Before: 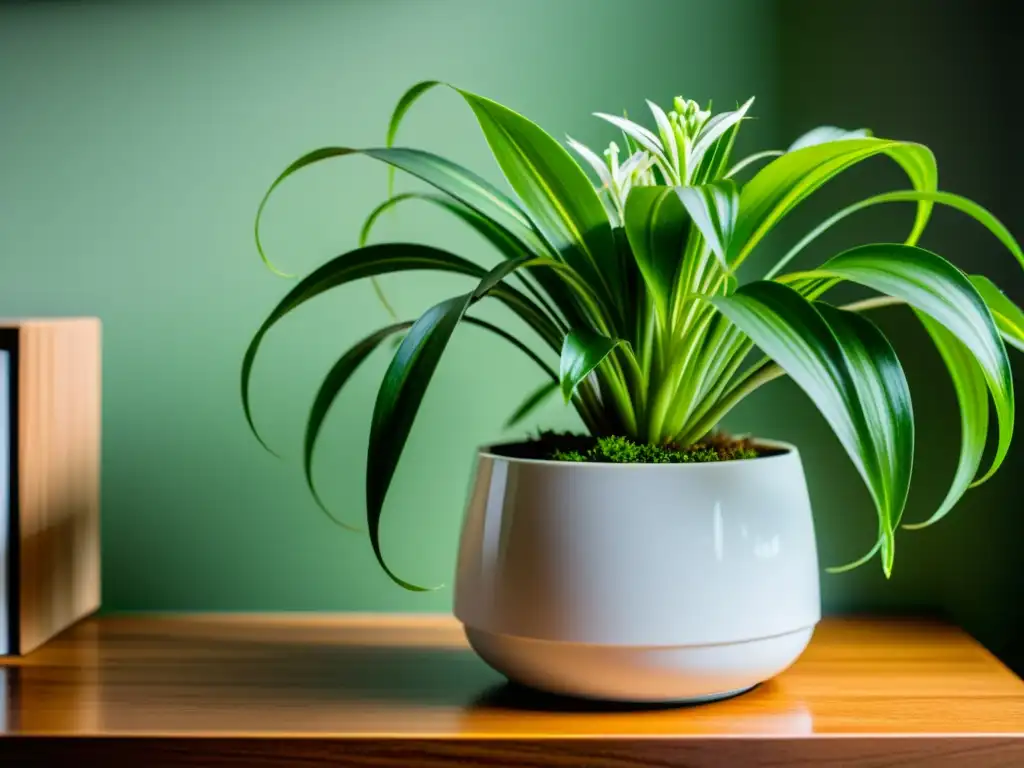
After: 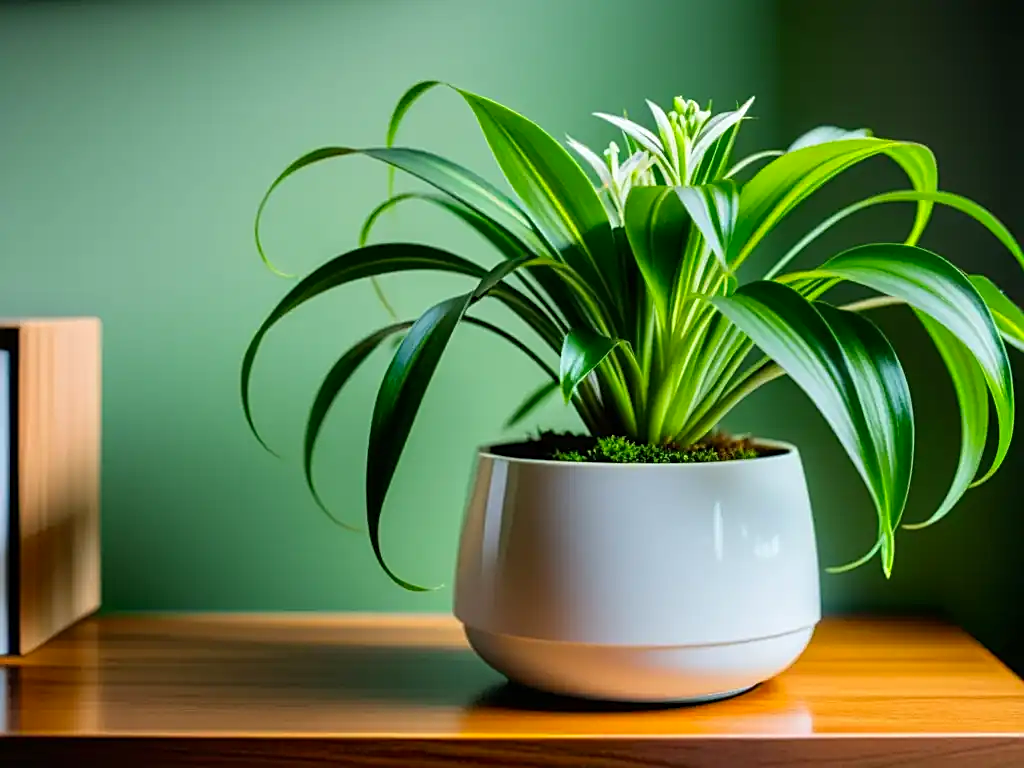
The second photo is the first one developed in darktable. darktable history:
sharpen: on, module defaults
rotate and perspective: automatic cropping off
color correction: saturation 1.11
